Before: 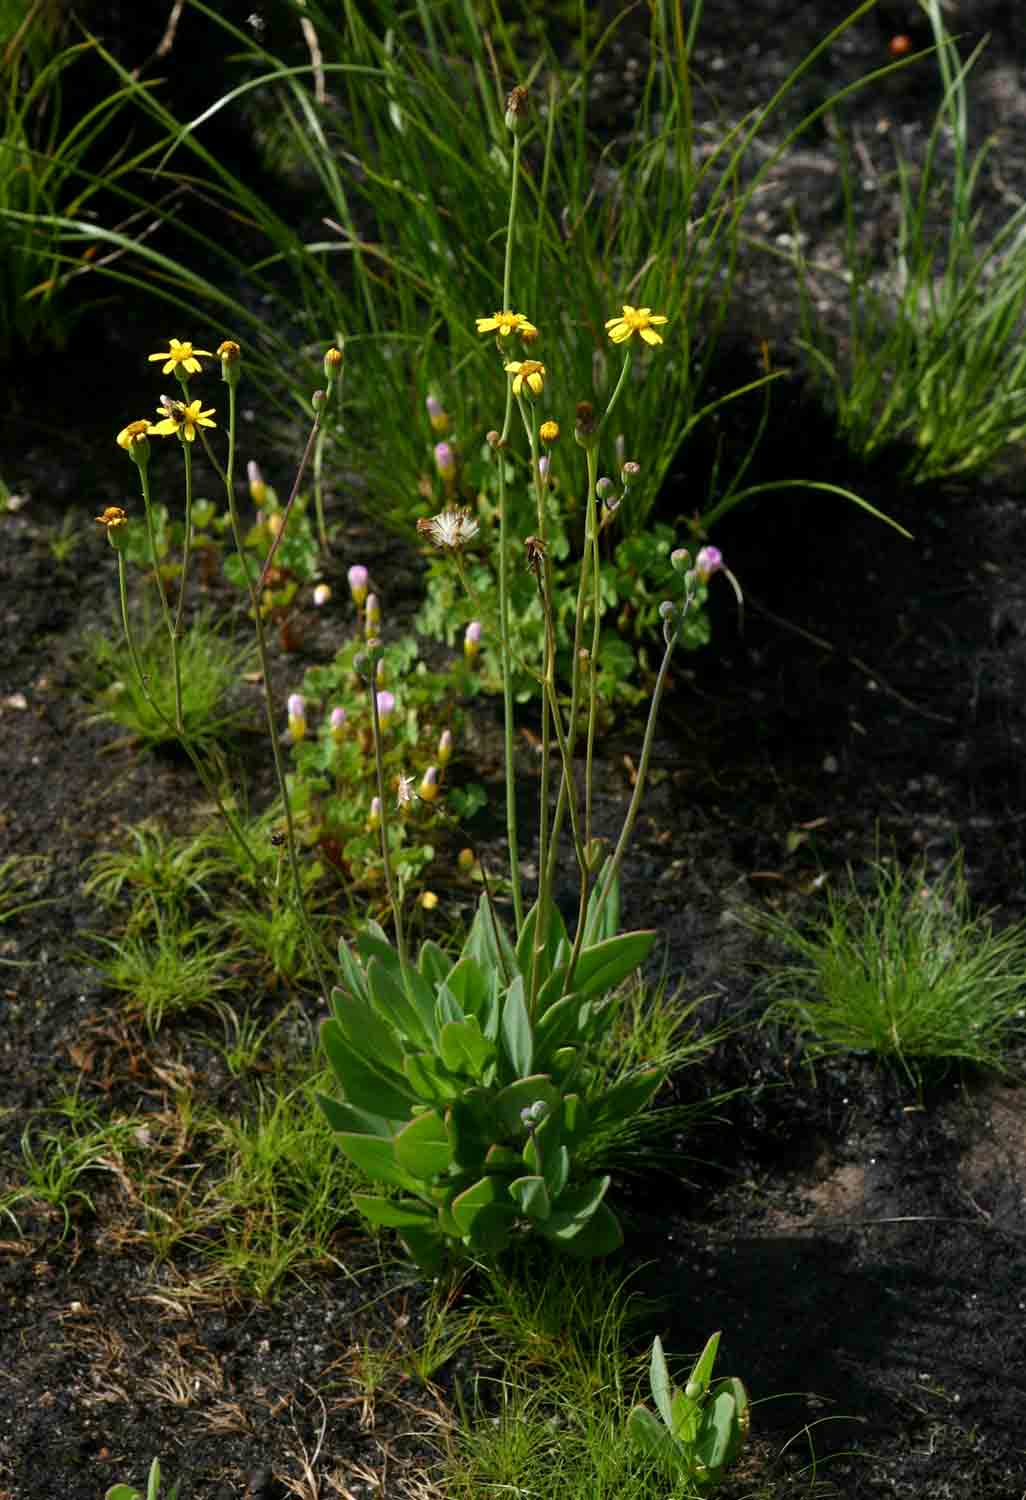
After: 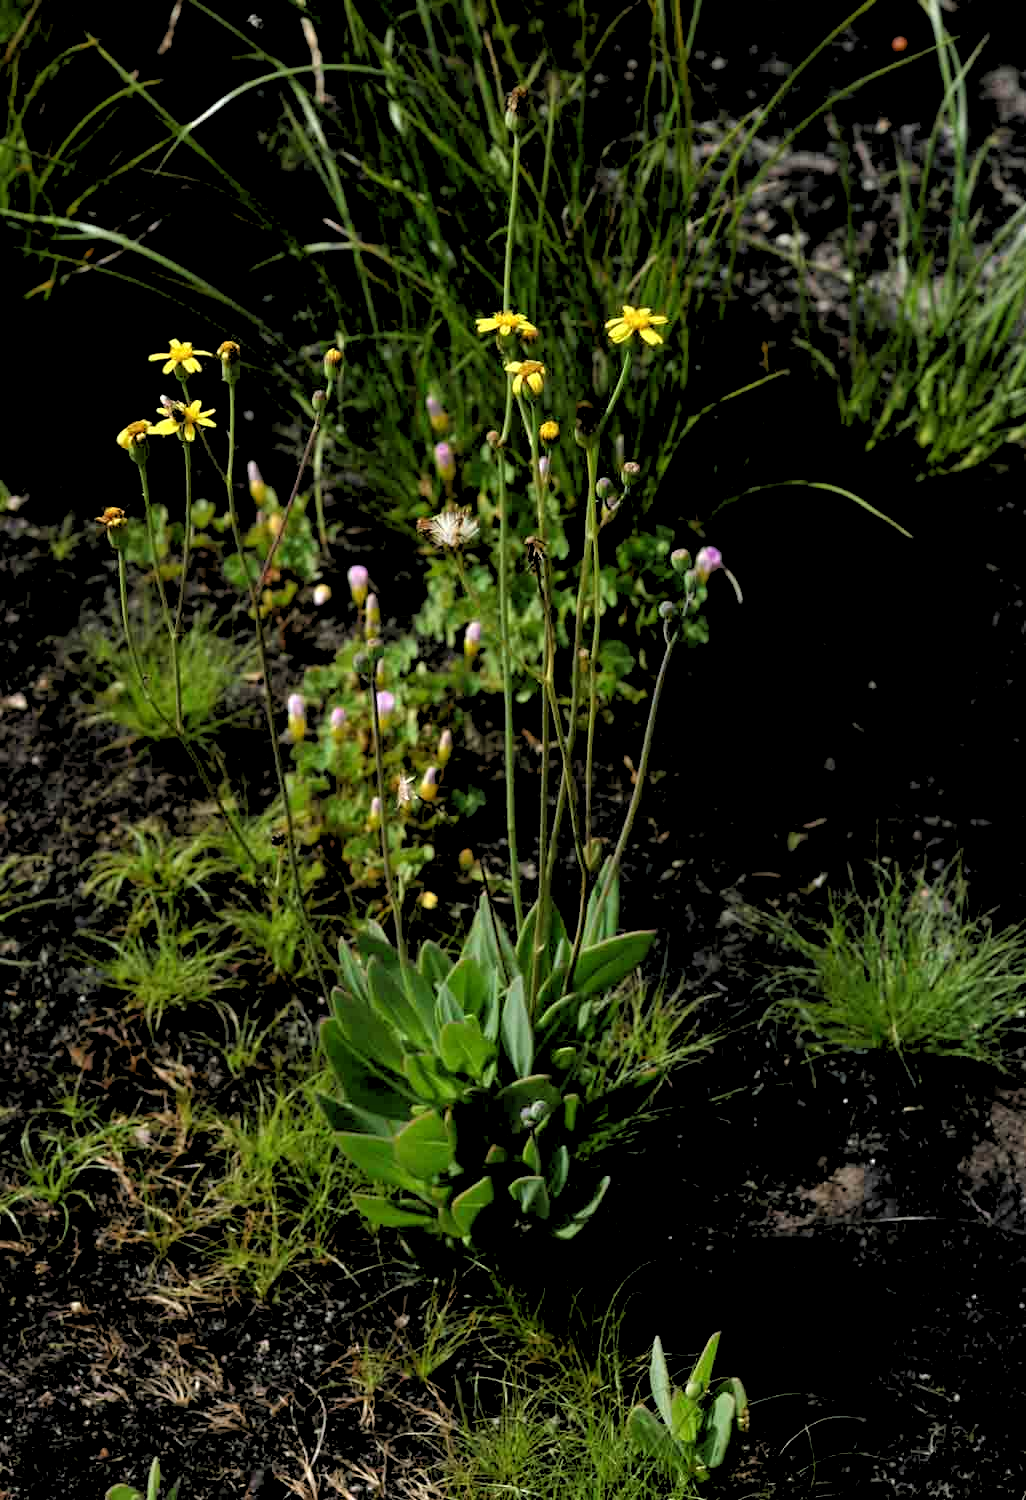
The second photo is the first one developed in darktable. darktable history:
tone equalizer: on, module defaults
rgb levels: levels [[0.029, 0.461, 0.922], [0, 0.5, 1], [0, 0.5, 1]]
